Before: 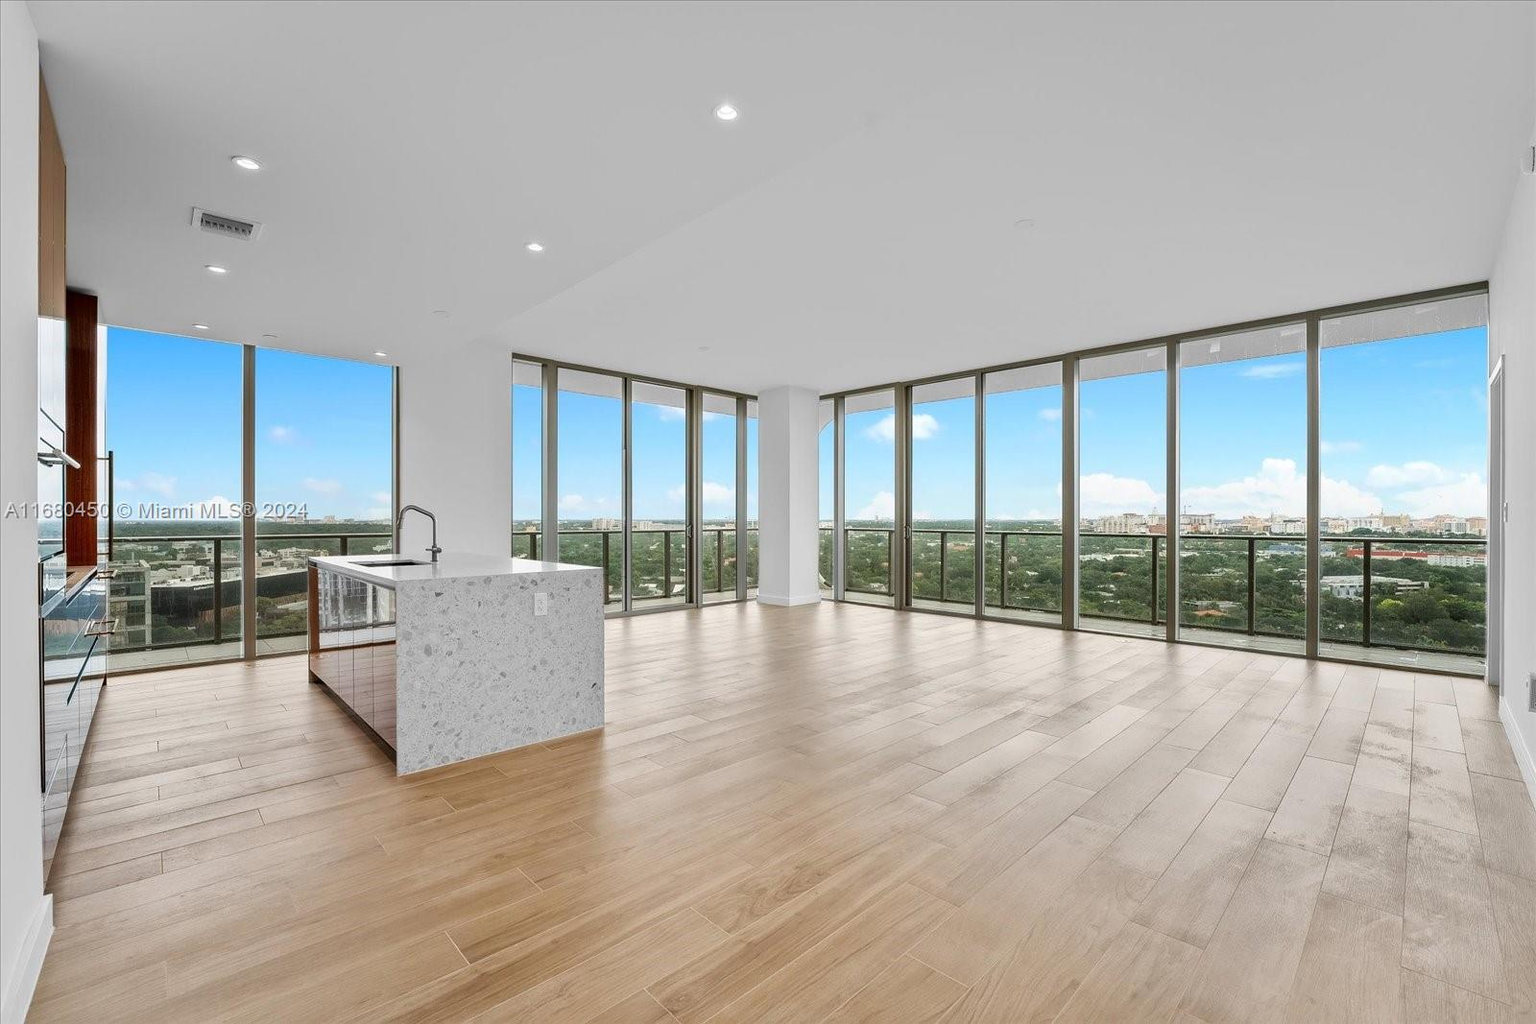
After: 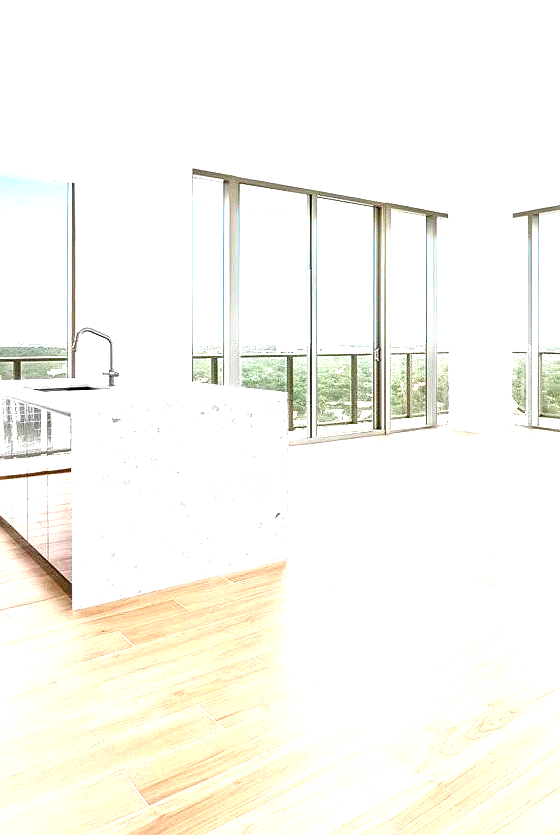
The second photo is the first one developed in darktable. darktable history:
sharpen: amount 0.214
color balance rgb: global offset › hue 171.44°, linear chroma grading › shadows 10.25%, linear chroma grading › highlights 9.522%, linear chroma grading › global chroma 15.309%, linear chroma grading › mid-tones 14.668%, perceptual saturation grading › global saturation -0.044%, perceptual saturation grading › highlights -31.002%, perceptual saturation grading › mid-tones 5.991%, perceptual saturation grading › shadows 19.047%, global vibrance -24.986%
exposure: black level correction 0, exposure 1.933 EV, compensate exposure bias true, compensate highlight preservation false
crop and rotate: left 21.405%, top 18.689%, right 43.57%, bottom 2.964%
